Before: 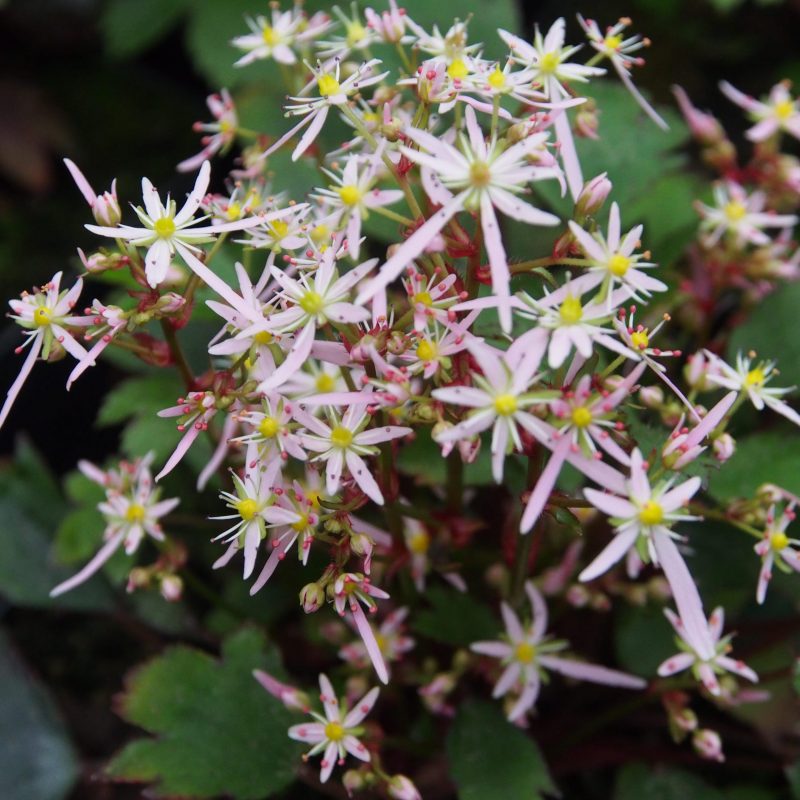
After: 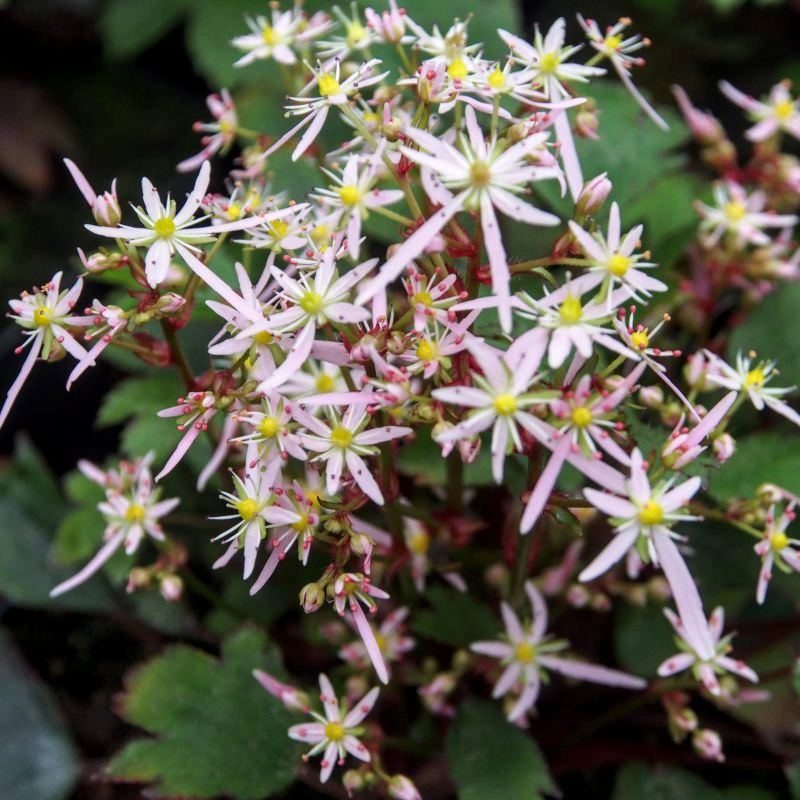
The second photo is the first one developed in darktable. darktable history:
local contrast: detail 130%
exposure: exposure 0.135 EV, compensate exposure bias true, compensate highlight preservation false
